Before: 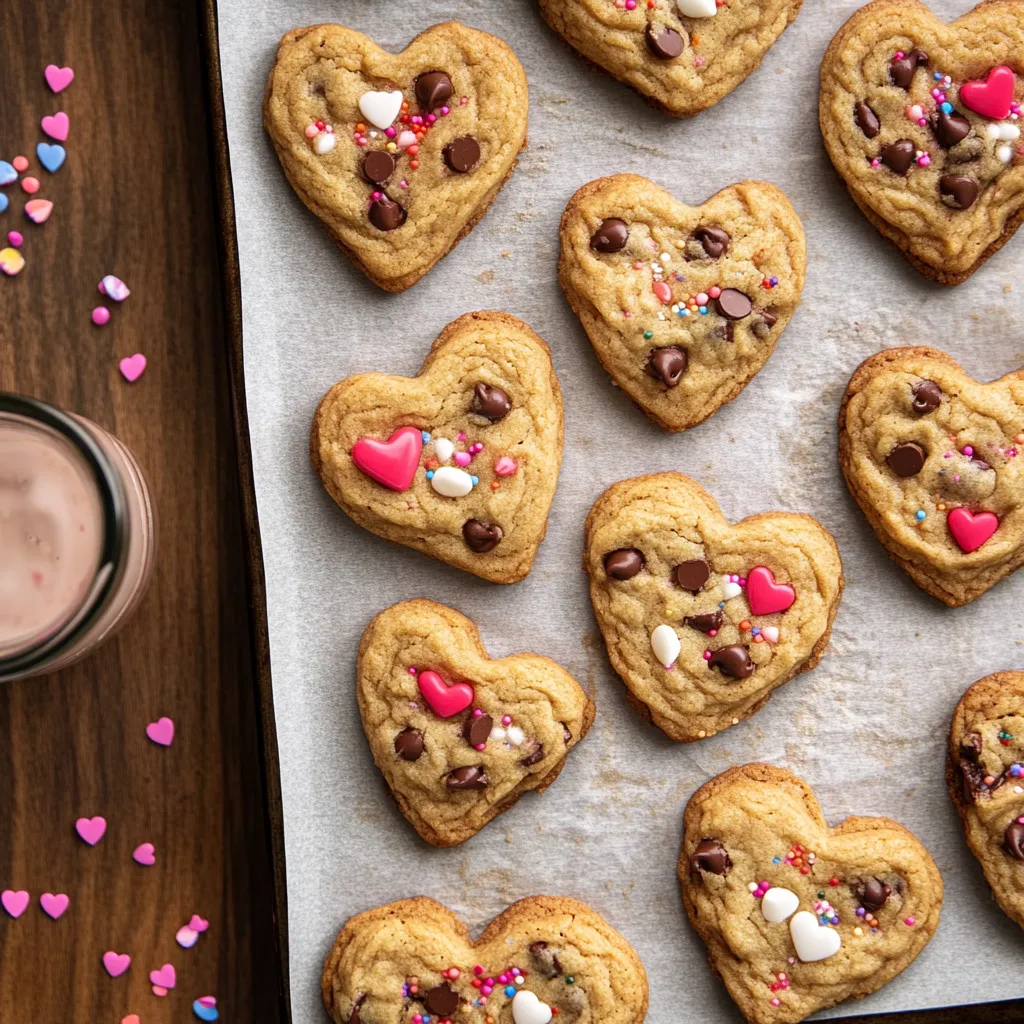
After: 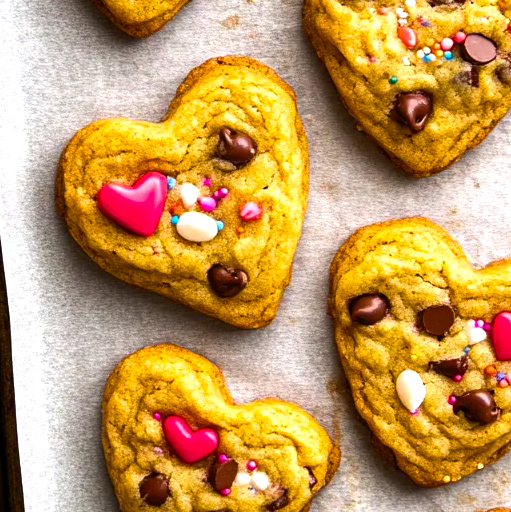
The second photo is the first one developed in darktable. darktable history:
crop: left 25%, top 25%, right 25%, bottom 25%
color balance rgb: linear chroma grading › global chroma 9%, perceptual saturation grading › global saturation 36%, perceptual brilliance grading › global brilliance 15%, perceptual brilliance grading › shadows -35%, global vibrance 15%
